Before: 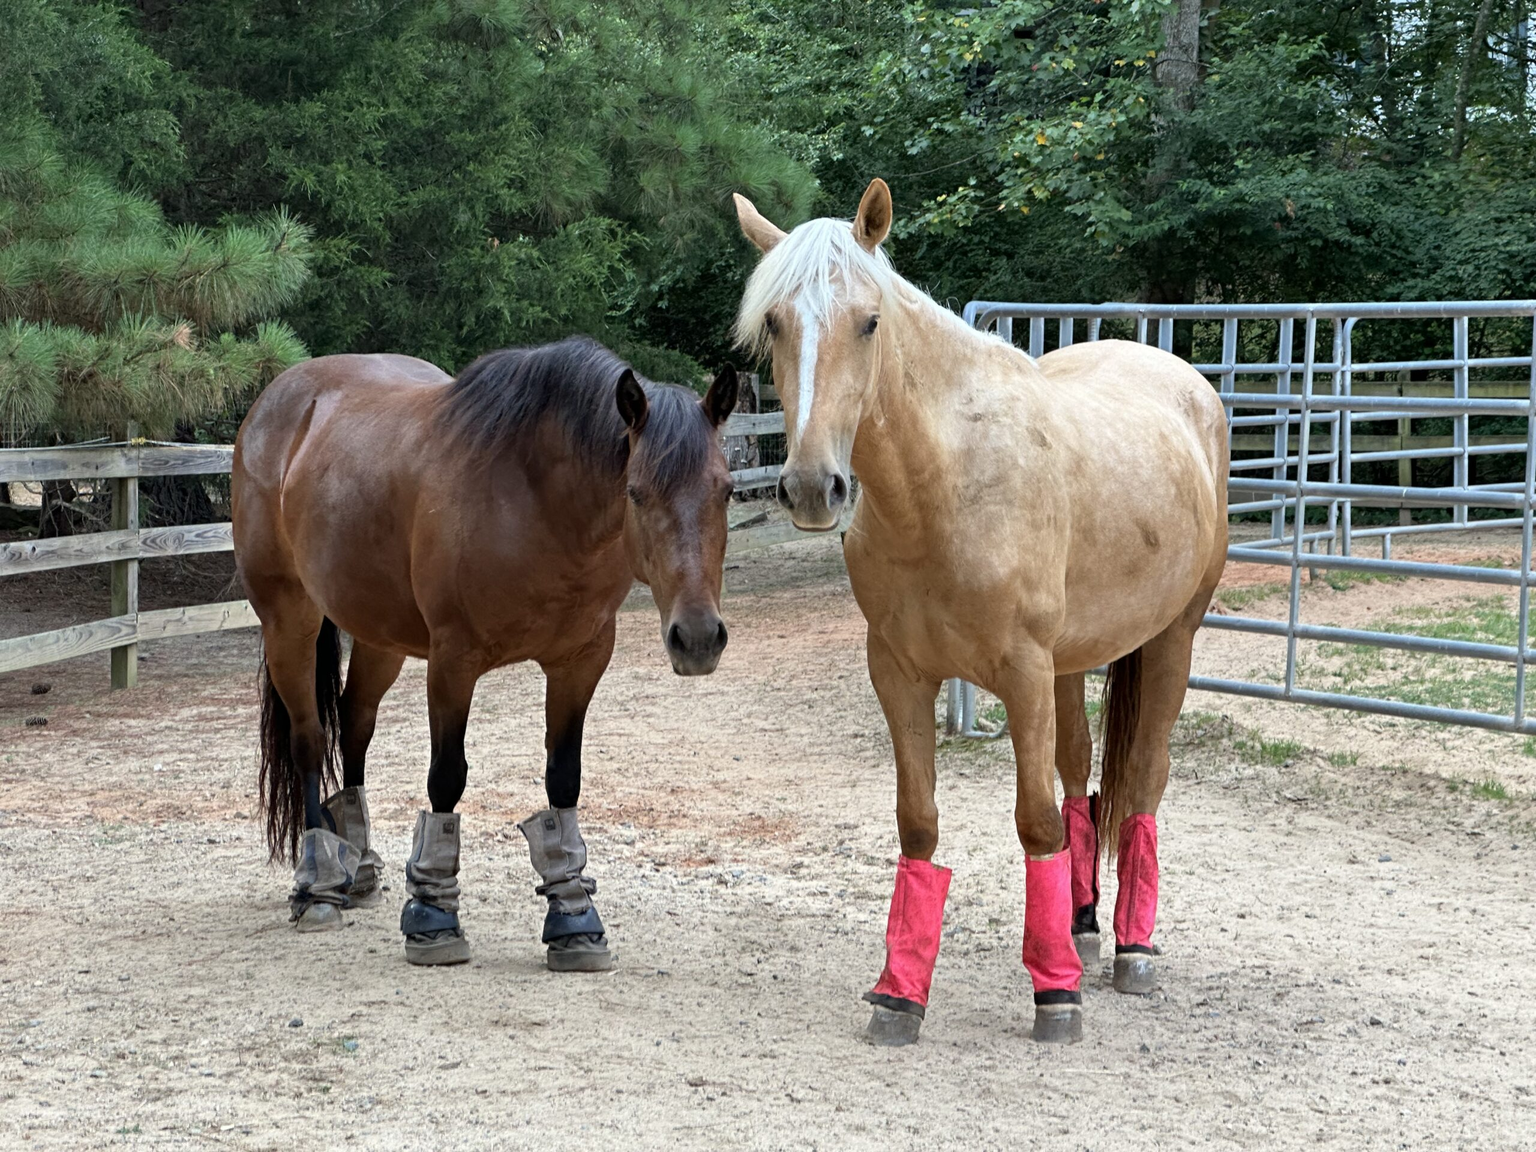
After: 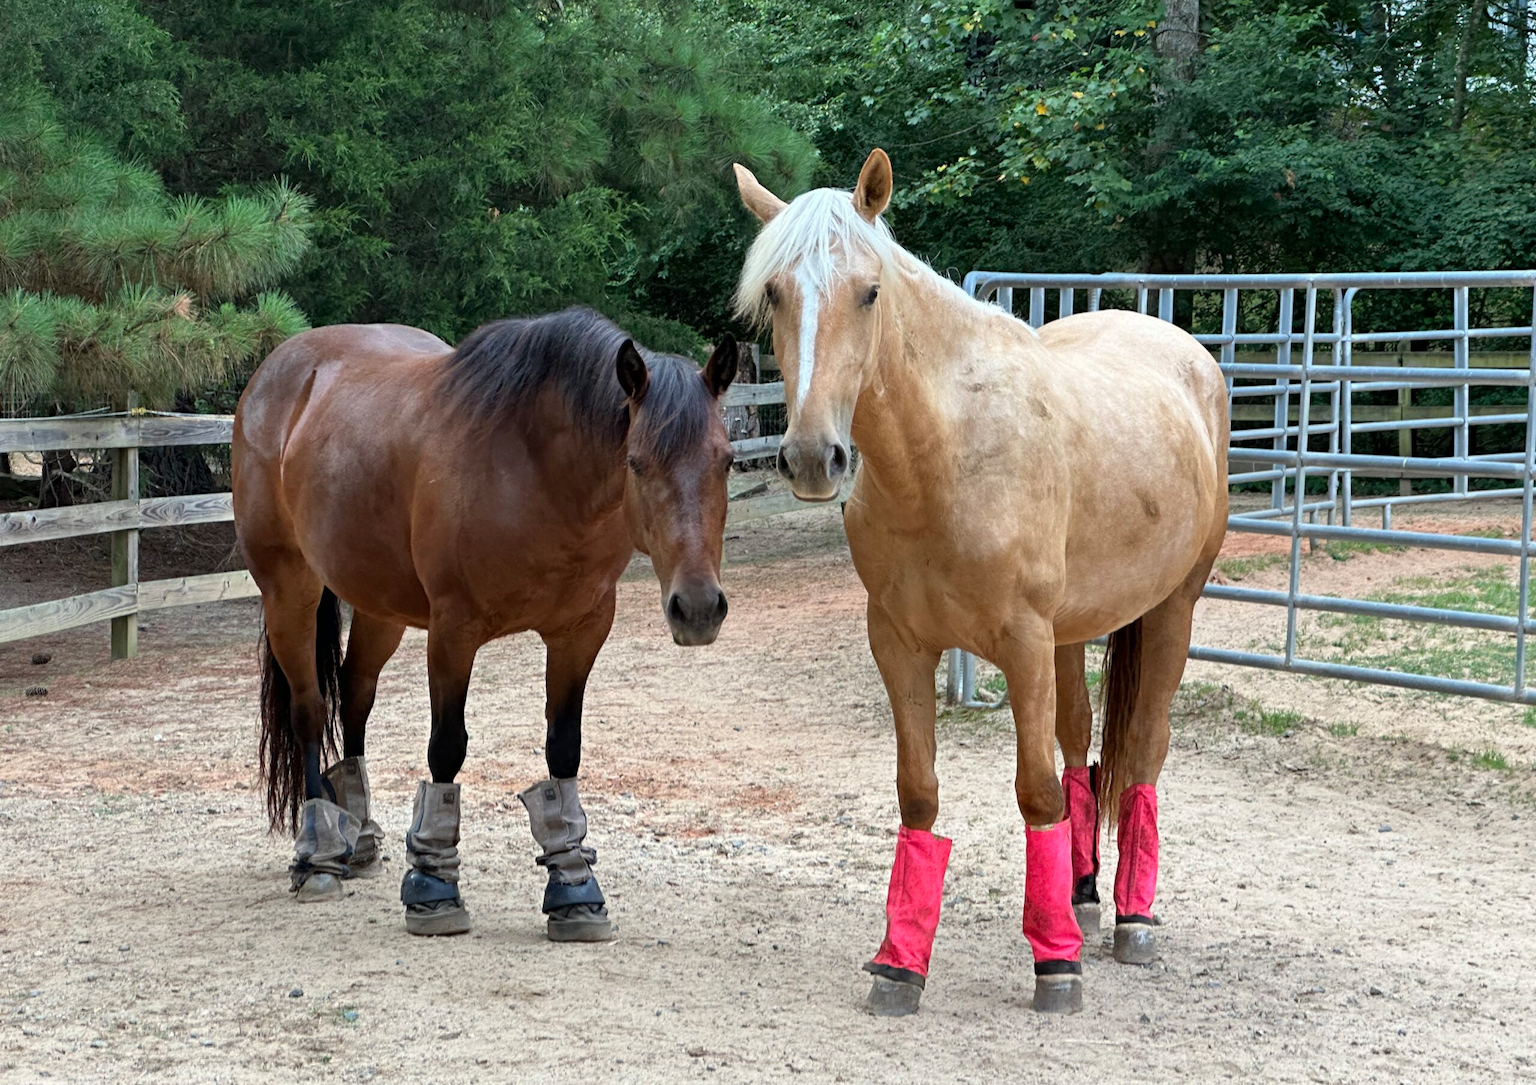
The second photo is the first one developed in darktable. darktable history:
crop and rotate: top 2.654%, bottom 3.119%
